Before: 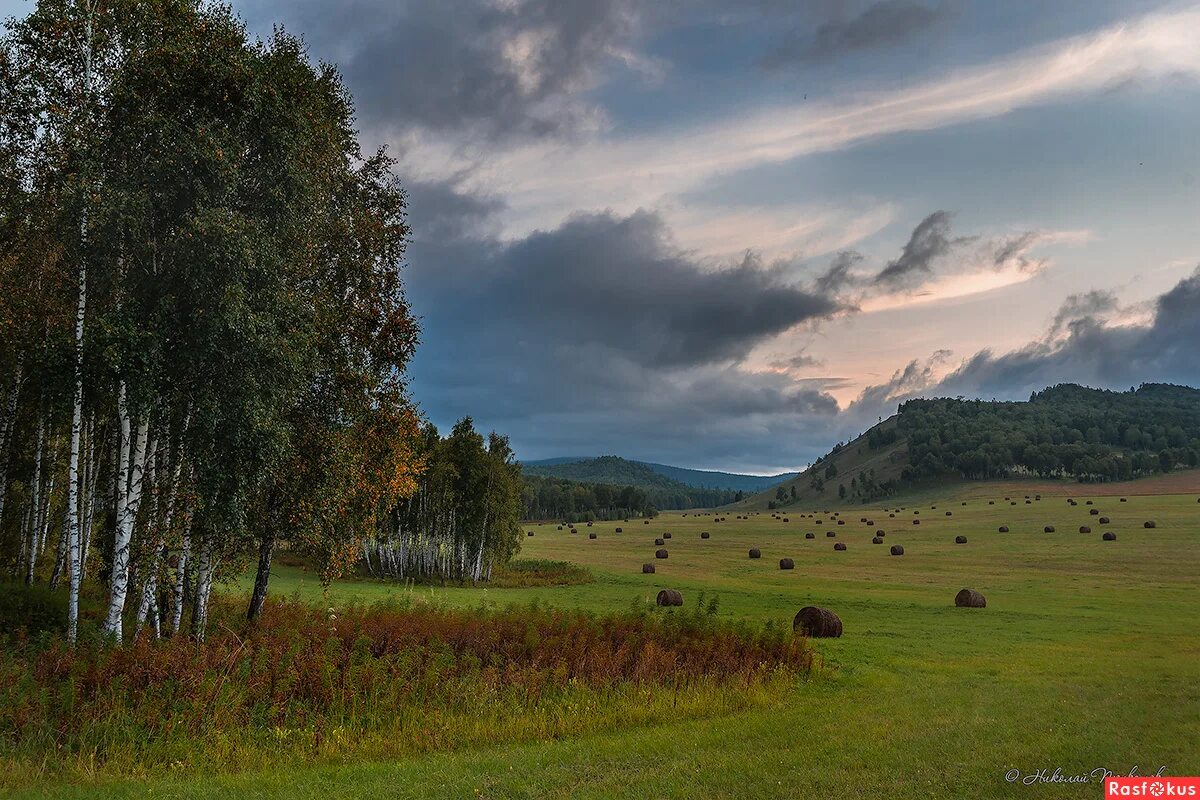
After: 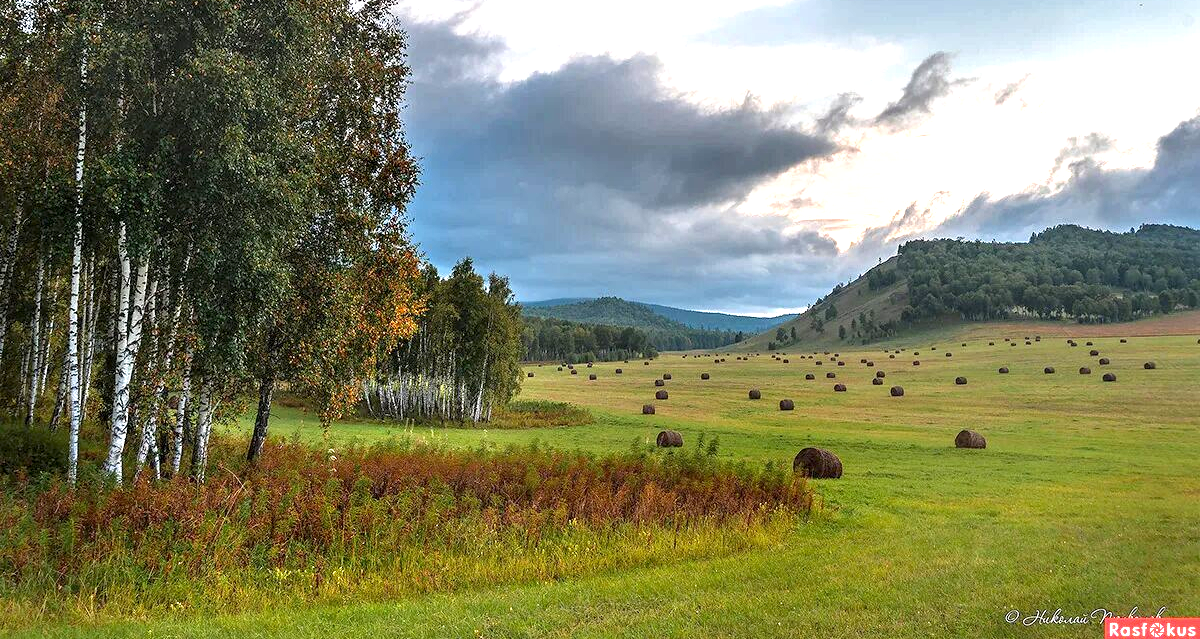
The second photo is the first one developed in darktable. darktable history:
crop and rotate: top 20.058%
exposure: black level correction 0.001, exposure 1.398 EV, compensate exposure bias true, compensate highlight preservation false
local contrast: highlights 103%, shadows 101%, detail 119%, midtone range 0.2
